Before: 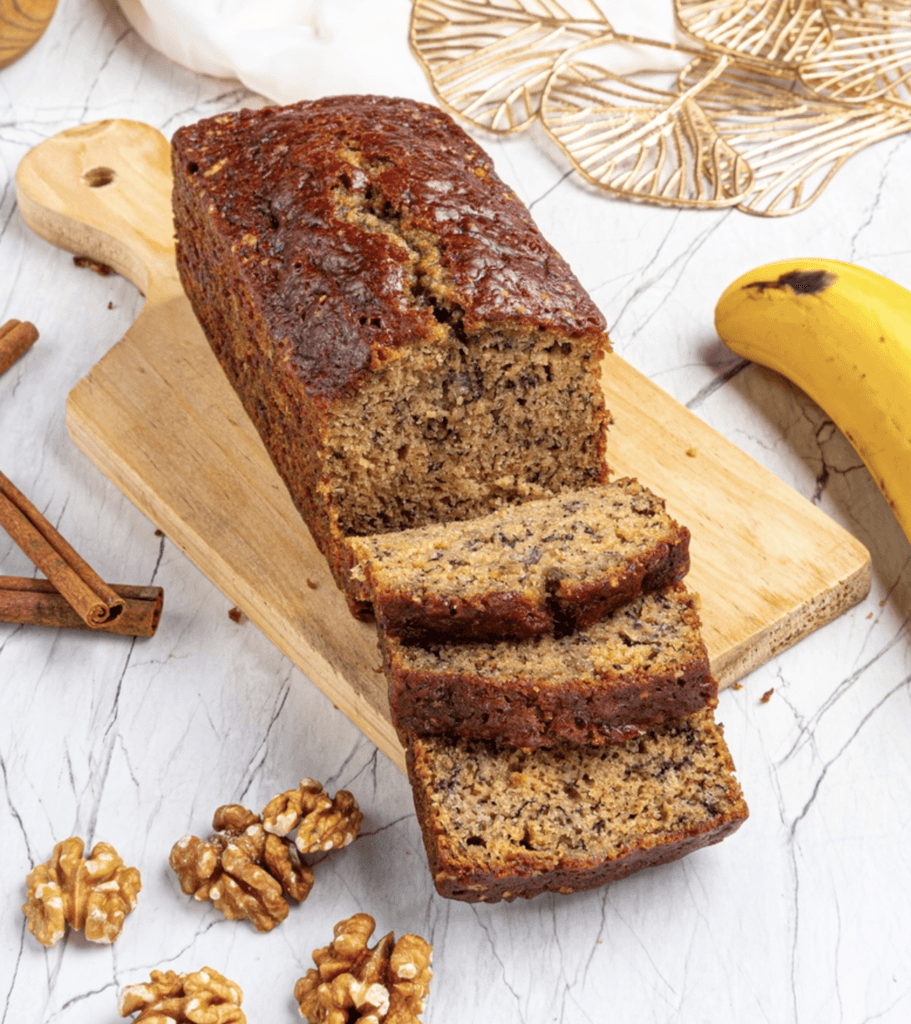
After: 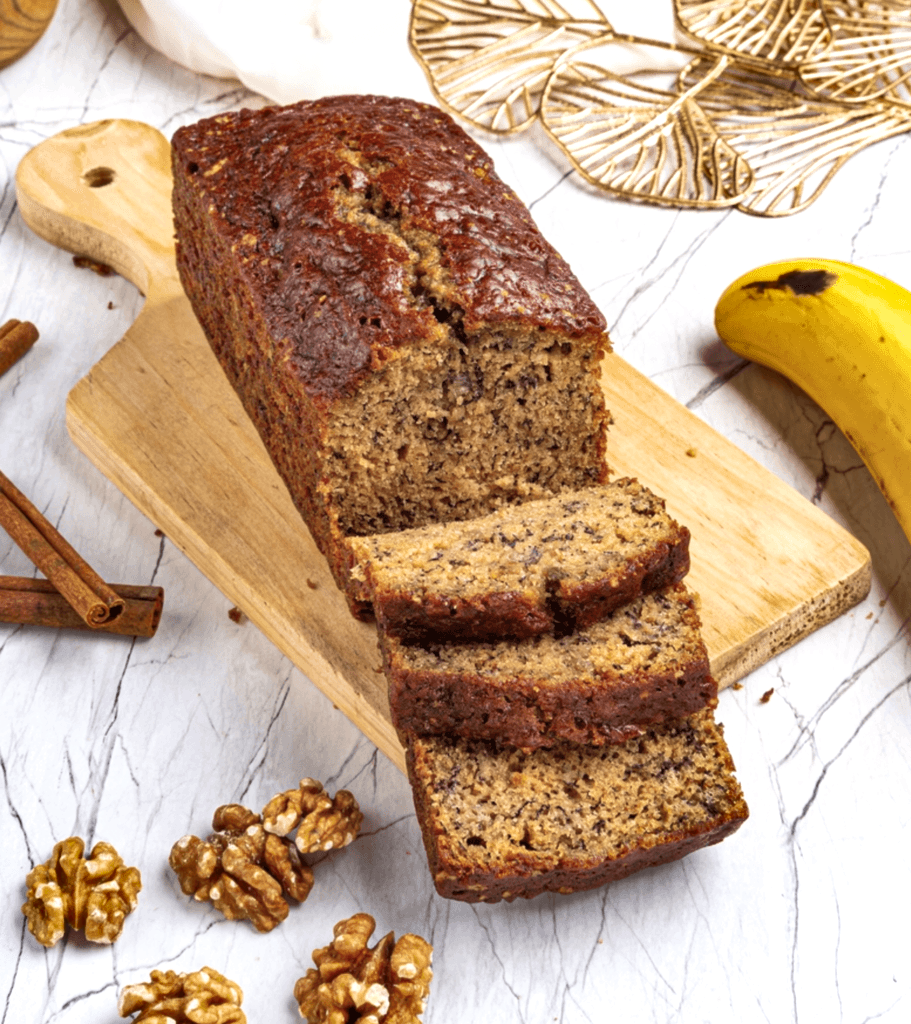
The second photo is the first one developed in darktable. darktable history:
exposure: exposure 0.161 EV, compensate highlight preservation false
velvia: strength 27%
shadows and highlights: soften with gaussian
